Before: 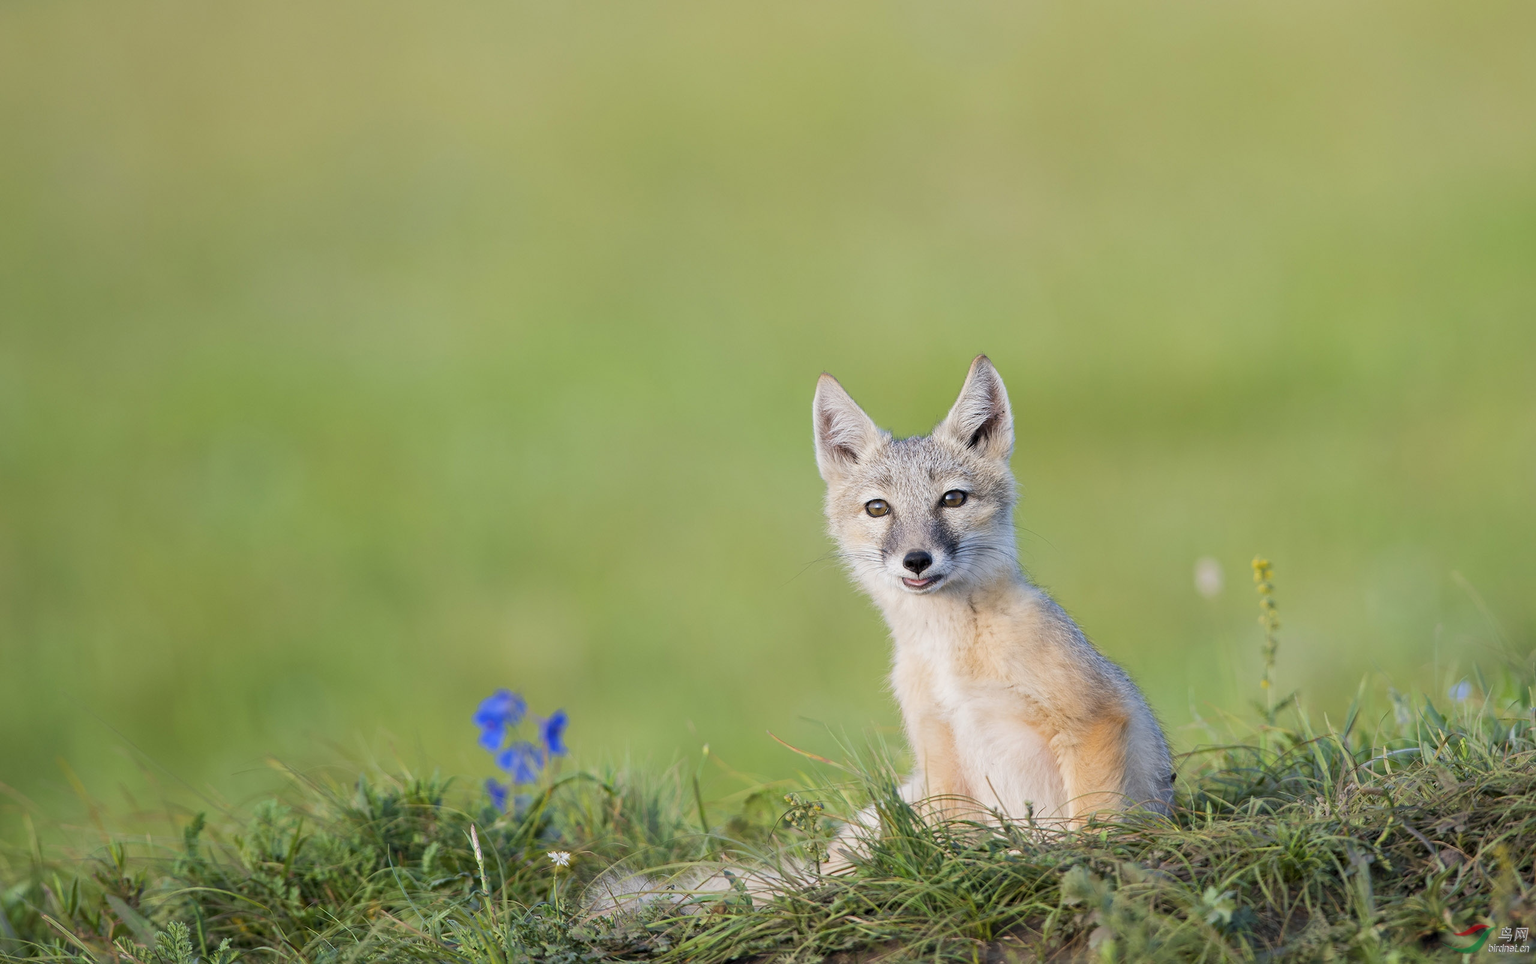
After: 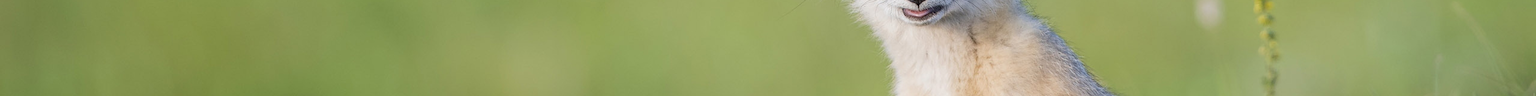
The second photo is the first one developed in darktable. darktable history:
local contrast: detail 110%
crop and rotate: top 59.084%, bottom 30.916%
